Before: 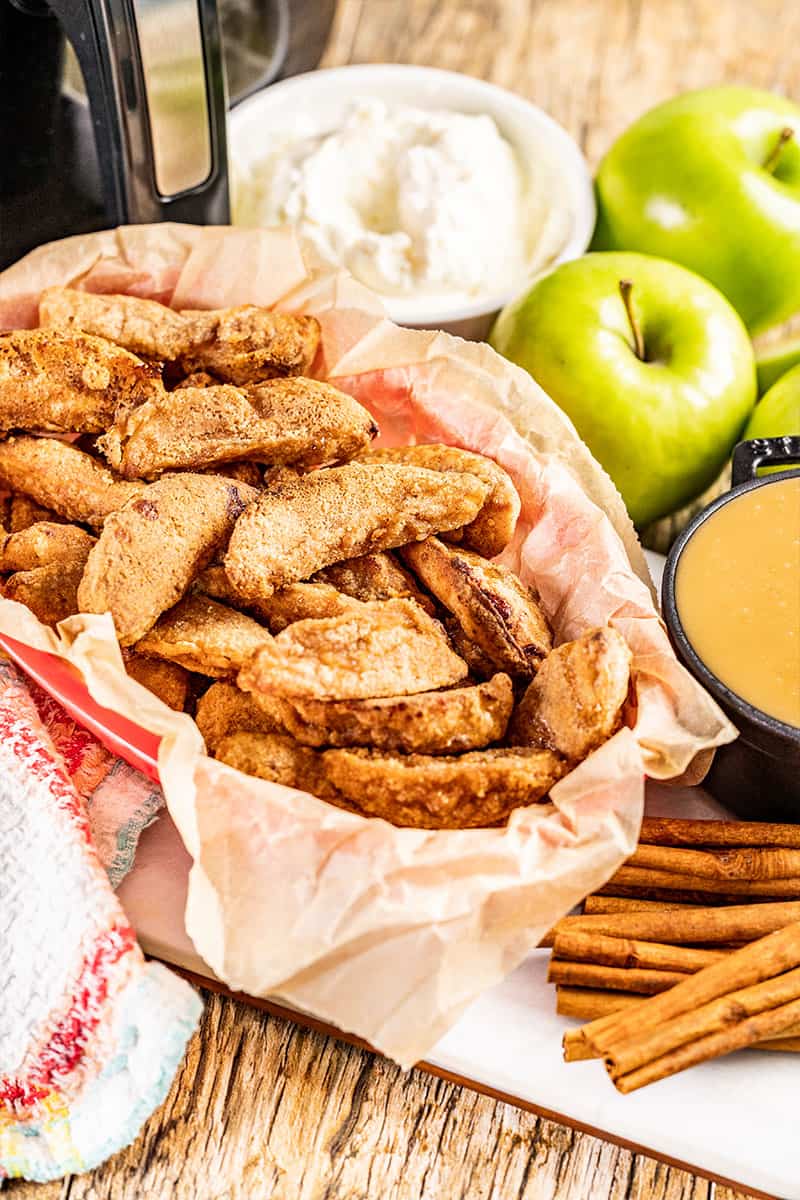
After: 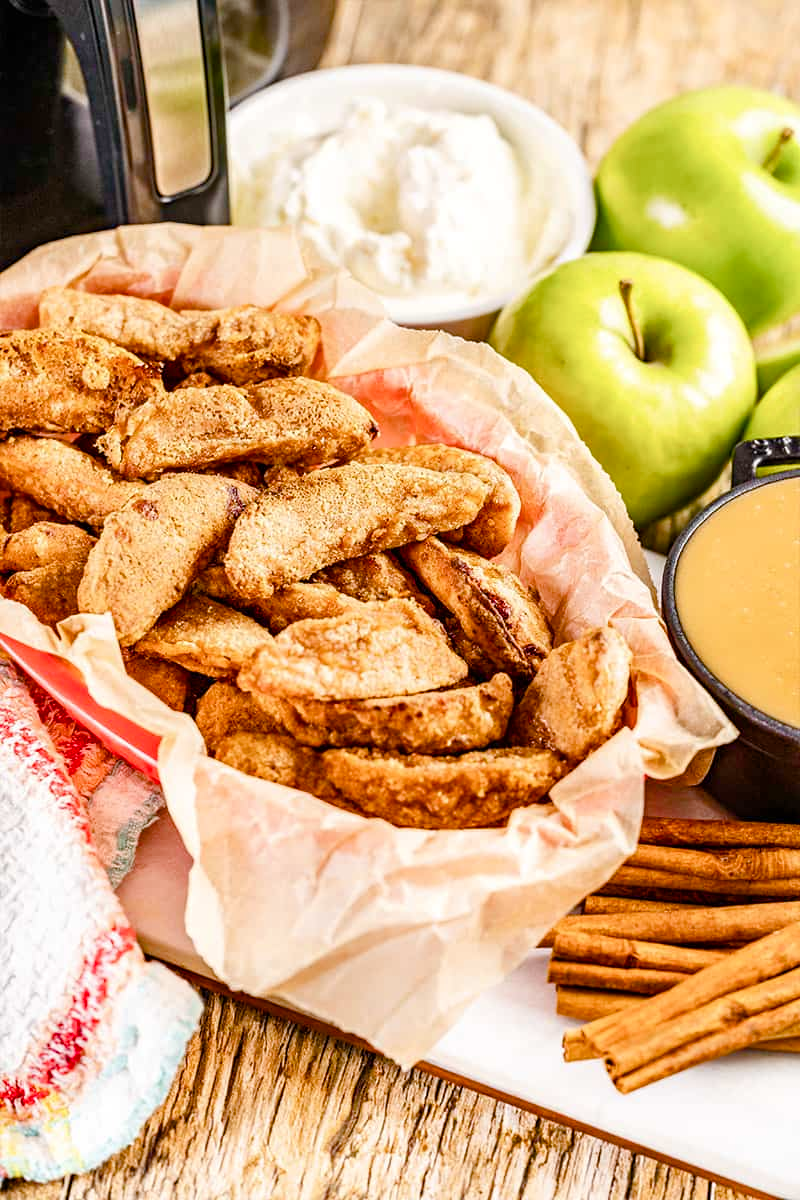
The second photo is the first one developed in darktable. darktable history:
color balance rgb: power › hue 330.26°, linear chroma grading › global chroma 14.937%, perceptual saturation grading › global saturation 20%, perceptual saturation grading › highlights -49.345%, perceptual saturation grading › shadows 26.039%, perceptual brilliance grading › global brilliance 2.664%, perceptual brilliance grading › highlights -2.288%, perceptual brilliance grading › shadows 3.544%, global vibrance 20%
